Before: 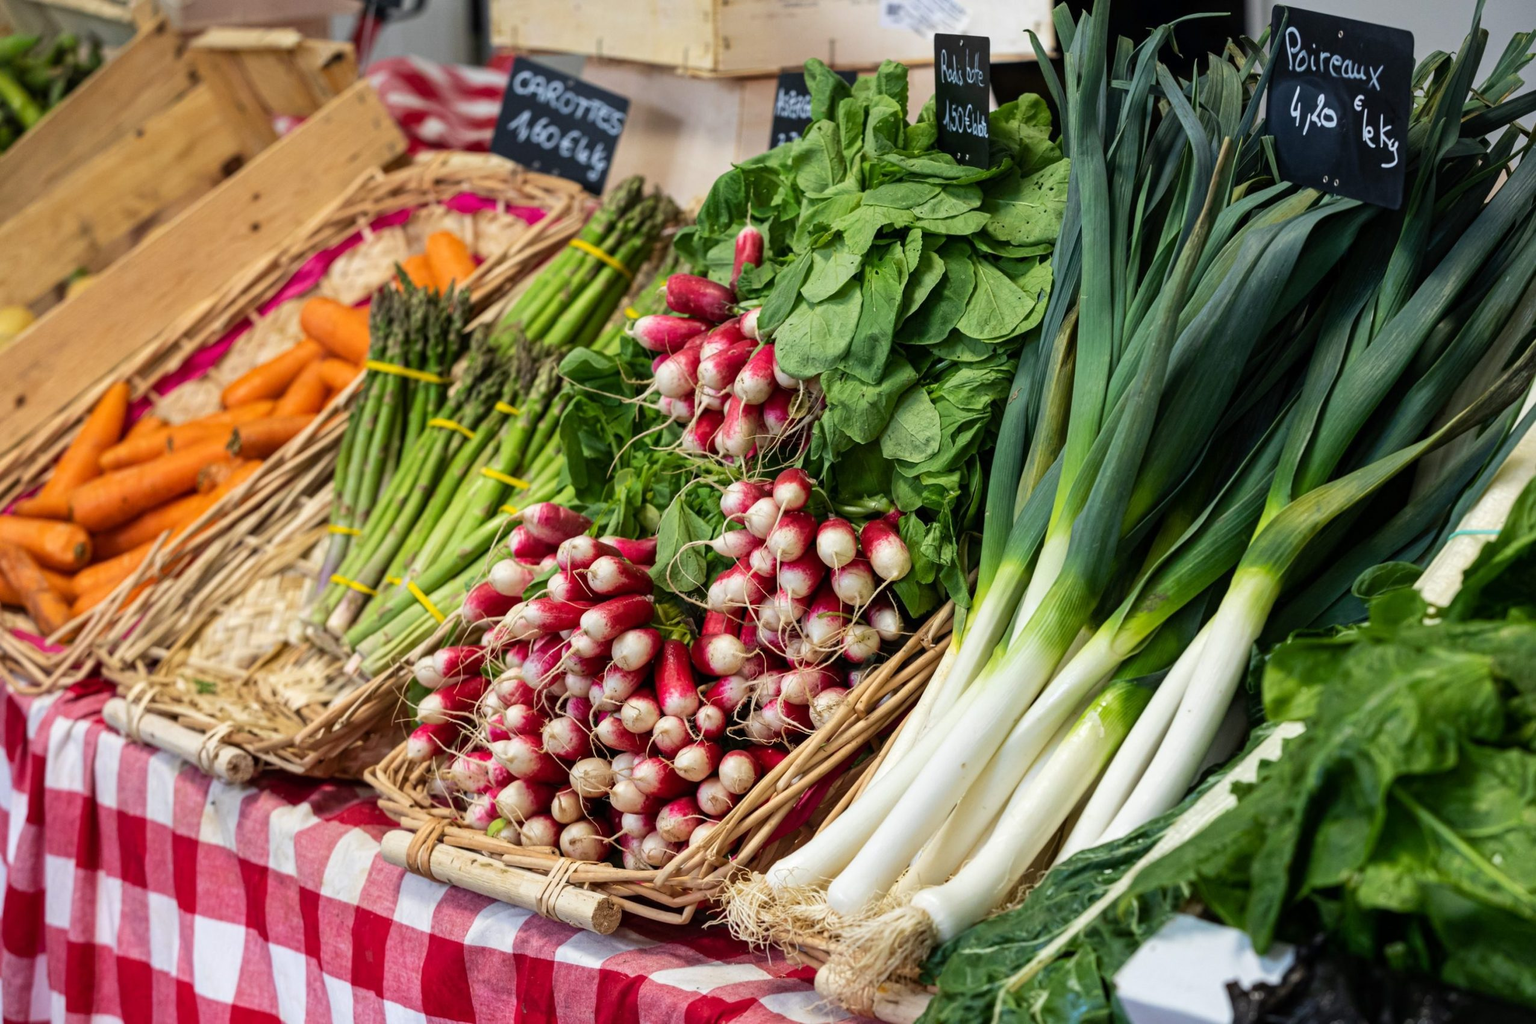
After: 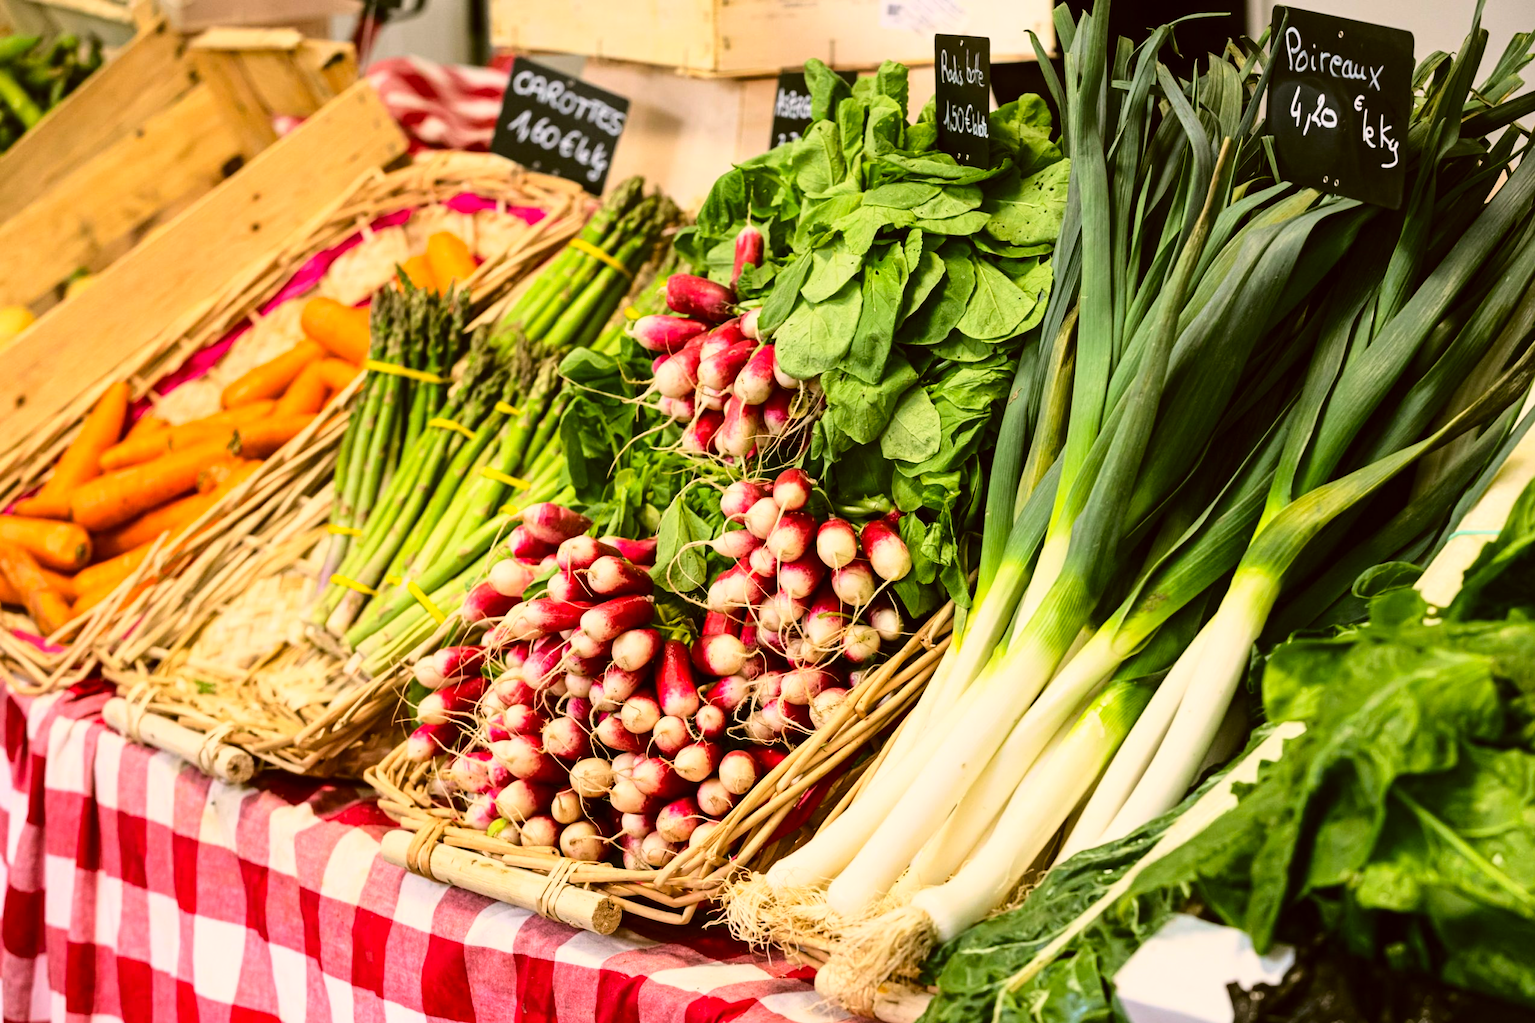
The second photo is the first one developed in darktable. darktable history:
base curve: curves: ch0 [(0, 0) (0.028, 0.03) (0.121, 0.232) (0.46, 0.748) (0.859, 0.968) (1, 1)]
color correction: highlights a* 8.27, highlights b* 15.24, shadows a* -0.33, shadows b* 26.09
